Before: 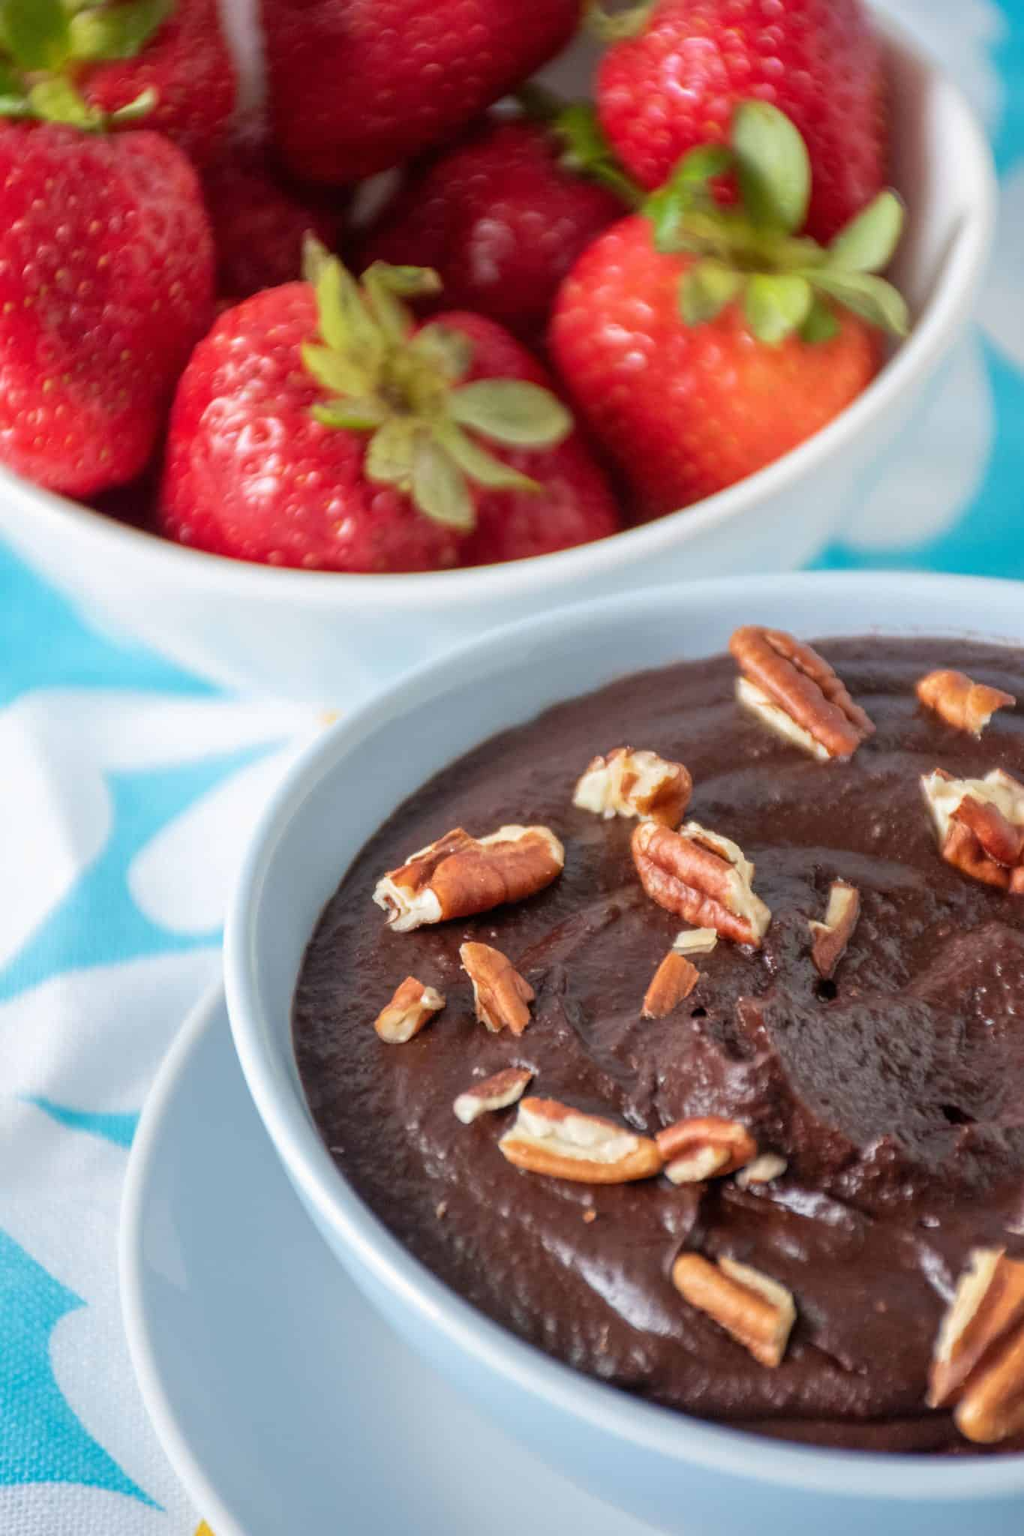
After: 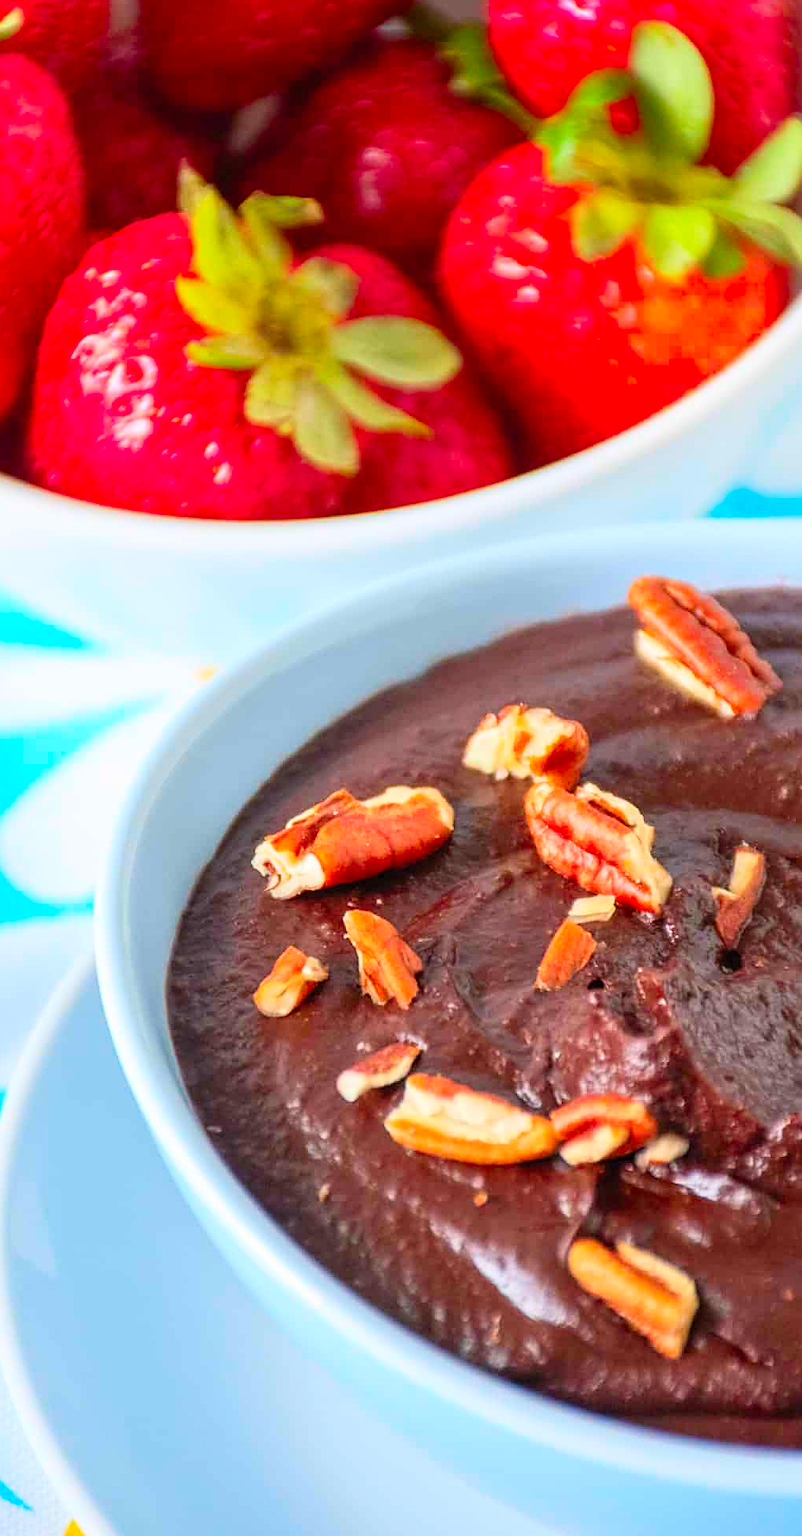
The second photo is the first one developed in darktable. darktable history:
sharpen: on, module defaults
crop and rotate: left 13.15%, top 5.251%, right 12.609%
contrast brightness saturation: contrast 0.2, brightness 0.2, saturation 0.8
